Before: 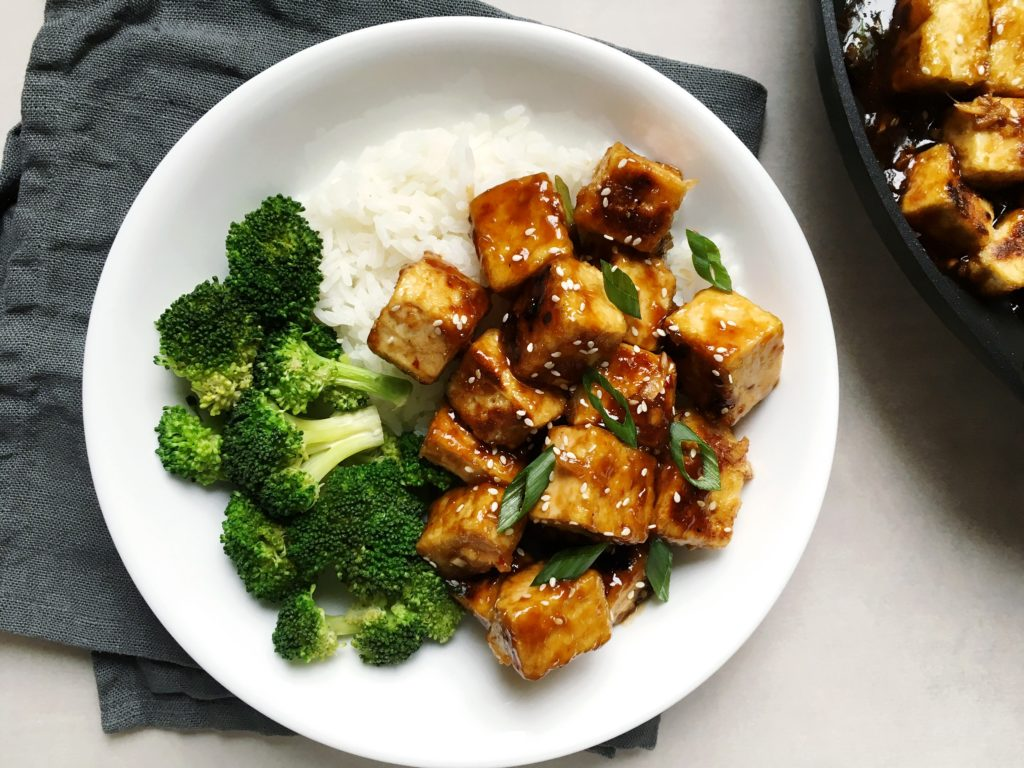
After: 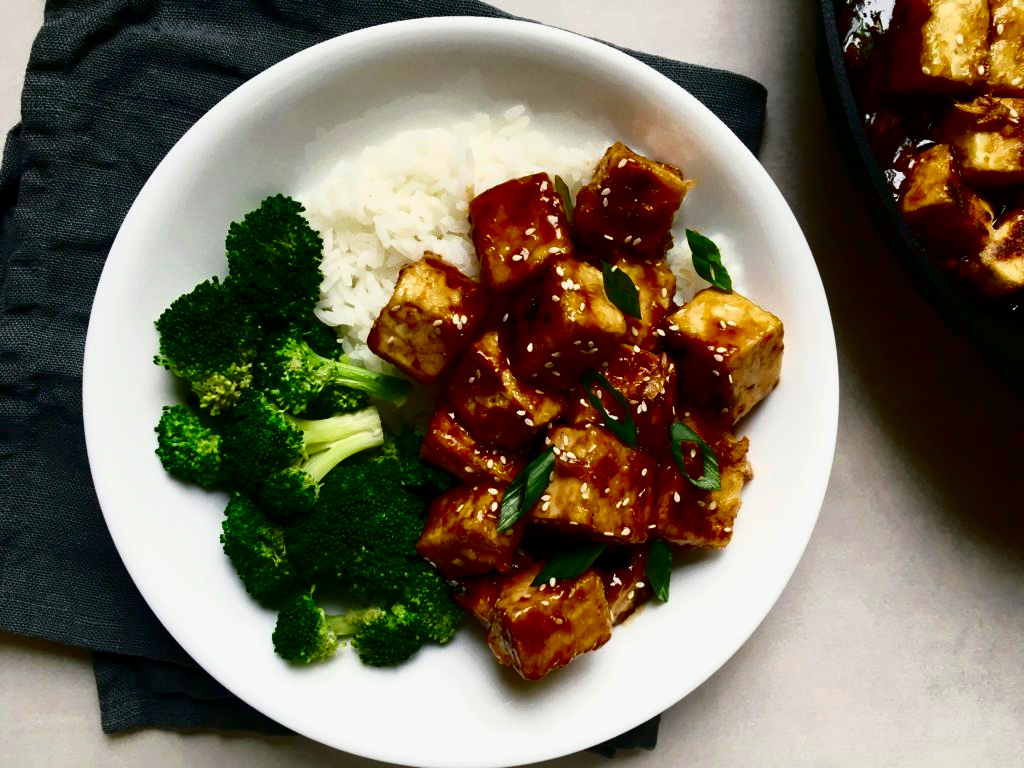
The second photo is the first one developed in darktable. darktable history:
contrast brightness saturation: brightness -0.52
tone curve: curves: ch0 [(0, 0) (0.091, 0.077) (0.517, 0.574) (0.745, 0.82) (0.844, 0.908) (0.909, 0.942) (1, 0.973)]; ch1 [(0, 0) (0.437, 0.404) (0.5, 0.5) (0.534, 0.554) (0.58, 0.603) (0.616, 0.649) (1, 1)]; ch2 [(0, 0) (0.442, 0.415) (0.5, 0.5) (0.535, 0.557) (0.585, 0.62) (1, 1)], color space Lab, independent channels, preserve colors none
